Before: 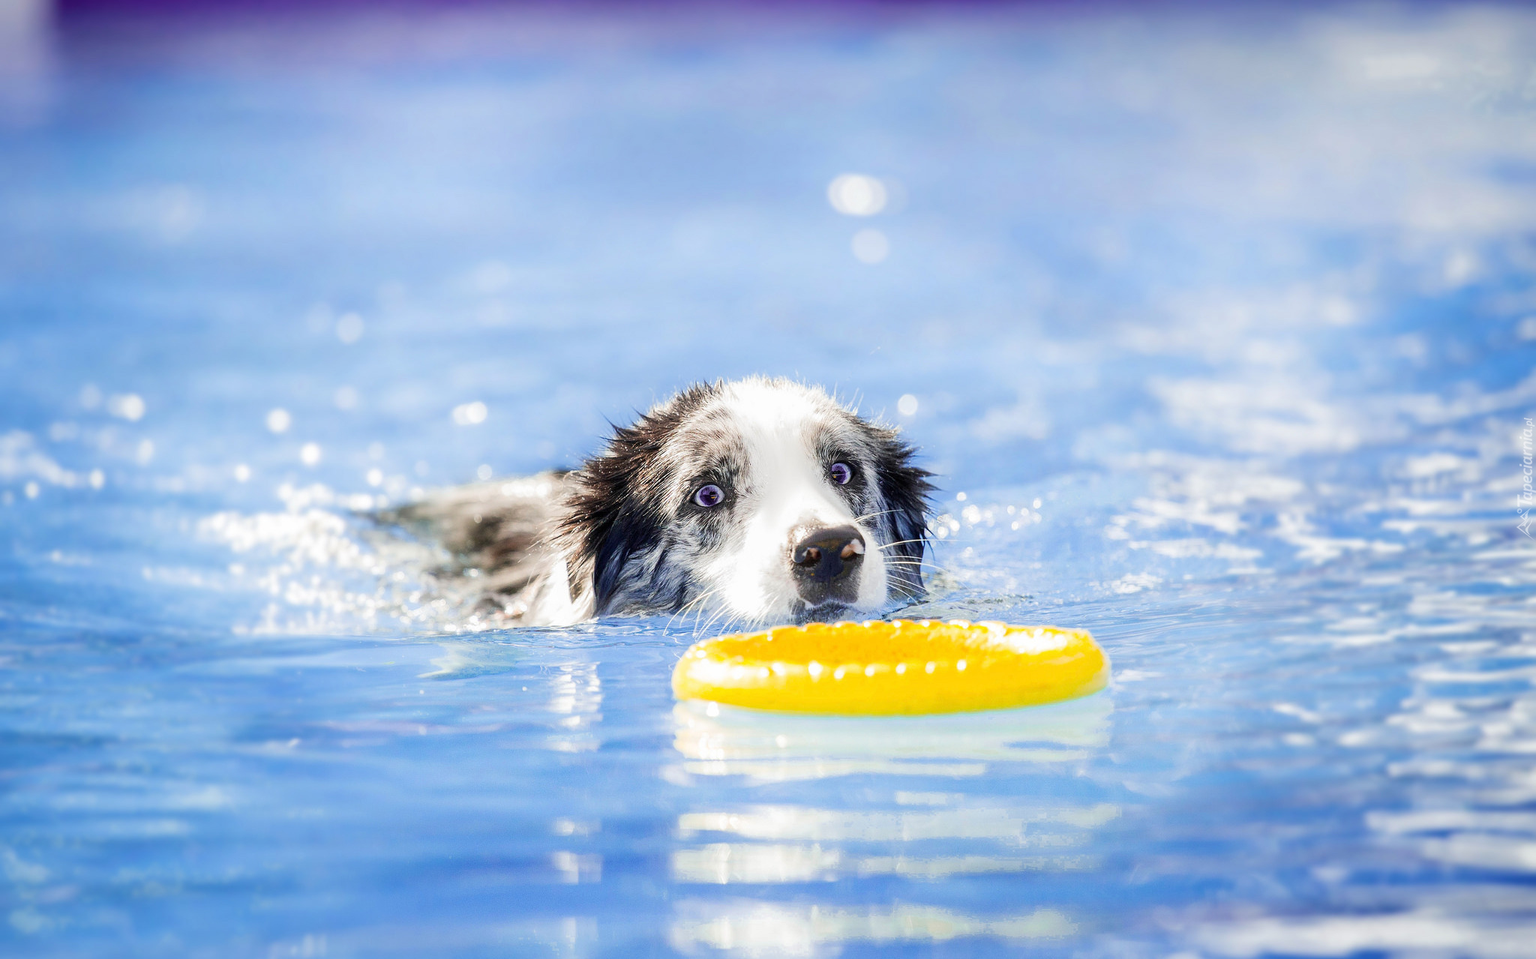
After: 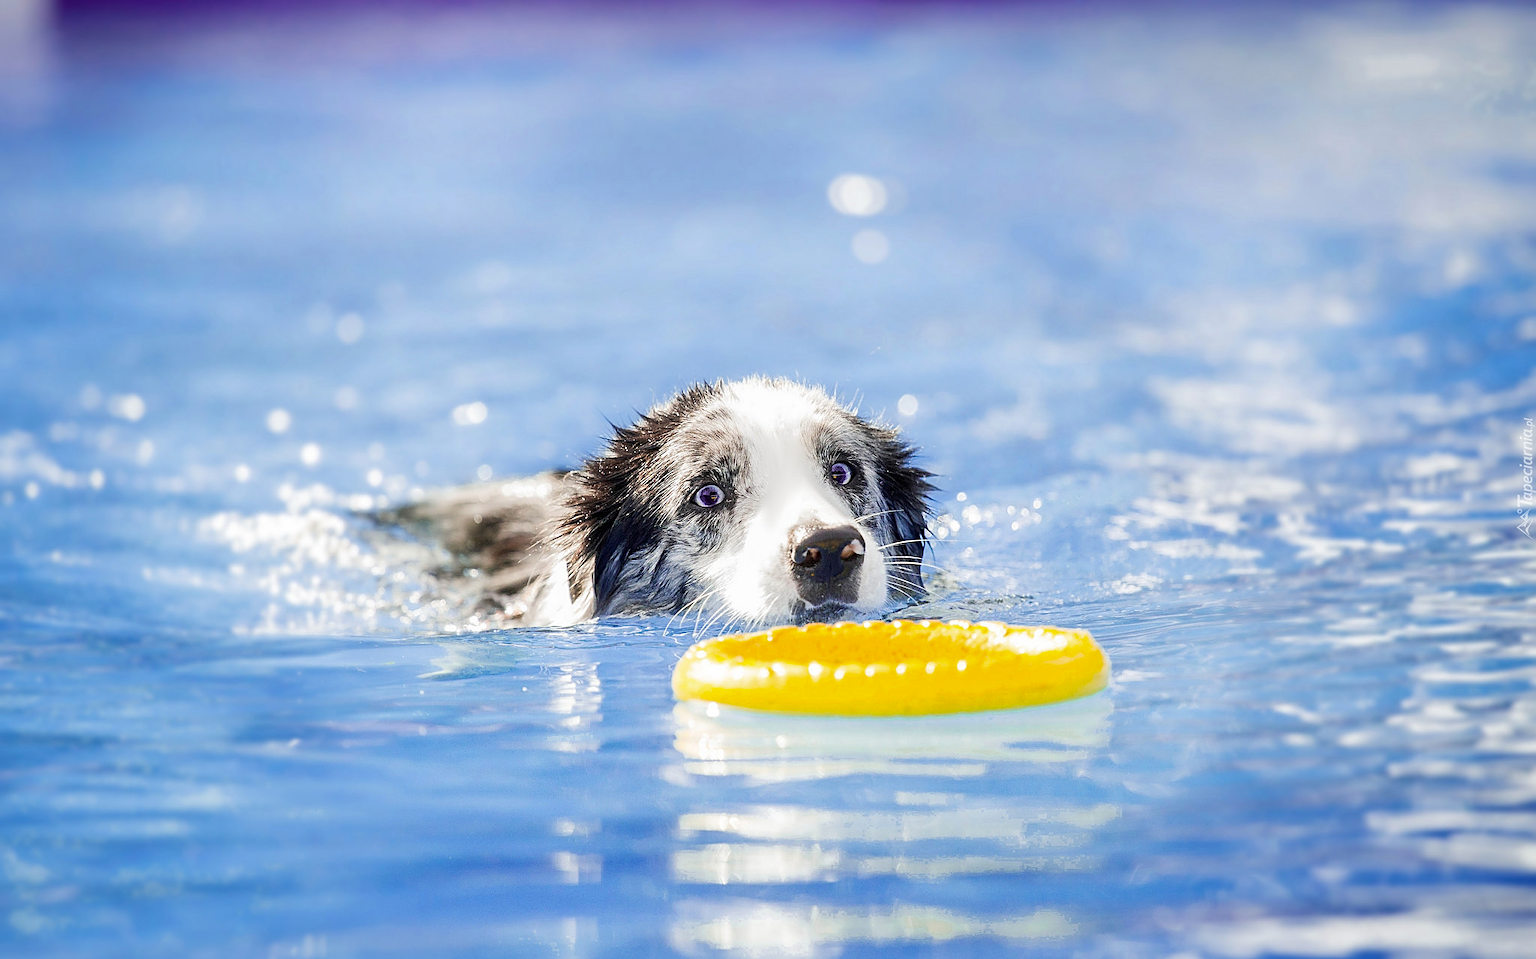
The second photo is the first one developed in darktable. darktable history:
shadows and highlights: shadows -86.62, highlights -36.85, soften with gaussian
sharpen: on, module defaults
